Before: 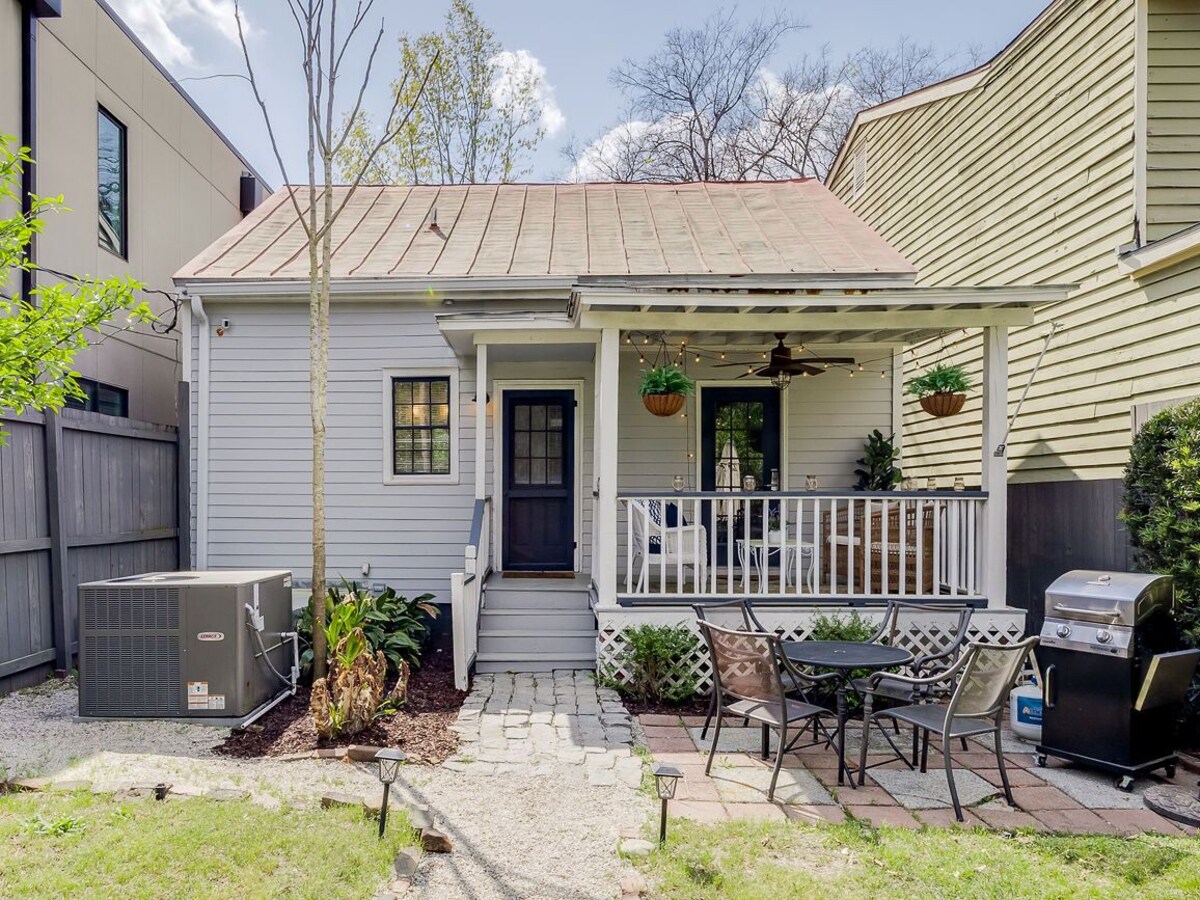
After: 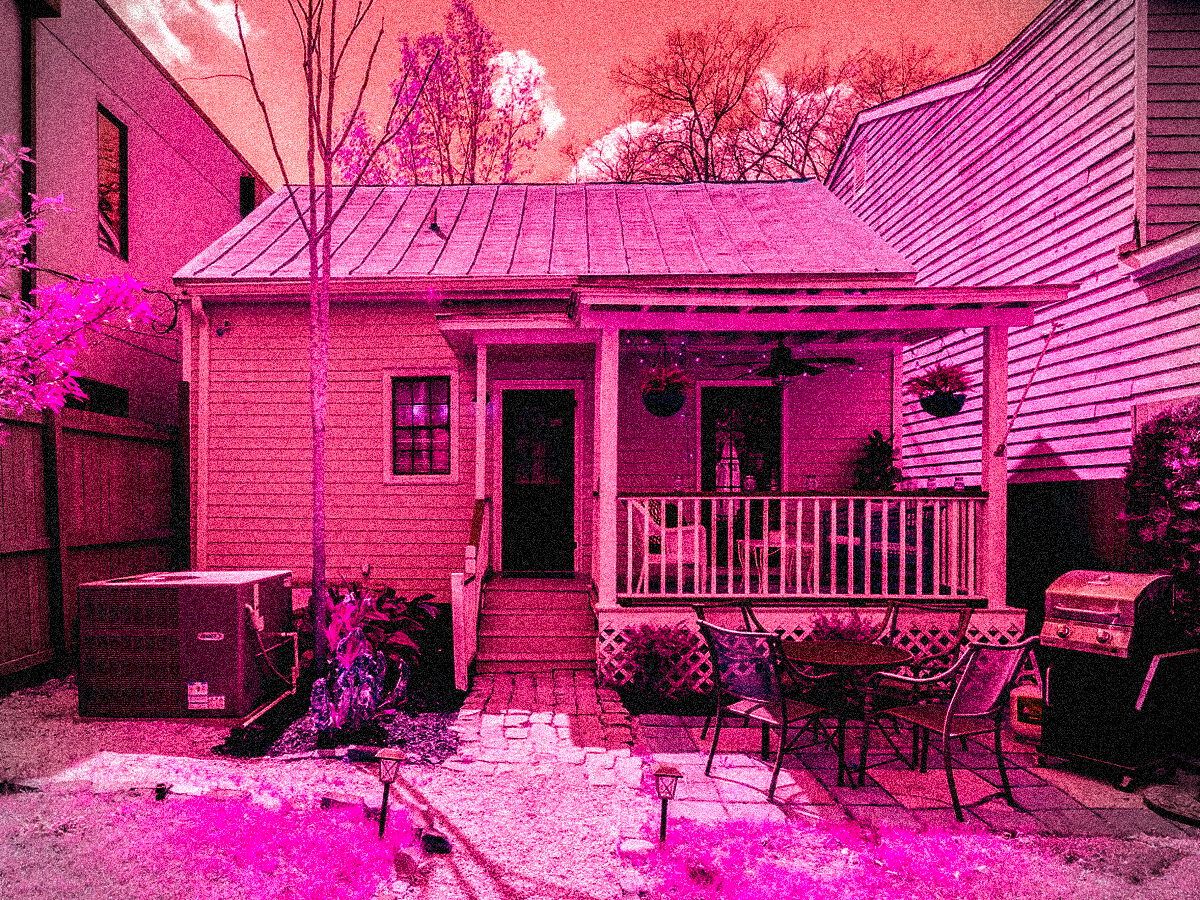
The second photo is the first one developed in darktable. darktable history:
vignetting: fall-off start 88.03%, fall-off radius 24.9%
color balance rgb: shadows lift › luminance -18.76%, shadows lift › chroma 35.44%, power › luminance -3.76%, power › hue 142.17°, highlights gain › chroma 7.5%, highlights gain › hue 184.75°, global offset › luminance -0.52%, global offset › chroma 0.91%, global offset › hue 173.36°, shadows fall-off 300%, white fulcrum 2 EV, highlights fall-off 300%, linear chroma grading › shadows 17.19%, linear chroma grading › highlights 61.12%, linear chroma grading › global chroma 50%, hue shift -150.52°, perceptual brilliance grading › global brilliance 12%, mask middle-gray fulcrum 100%, contrast gray fulcrum 38.43%, contrast 35.15%, saturation formula JzAzBz (2021)
grain: coarseness 3.75 ISO, strength 100%, mid-tones bias 0%
